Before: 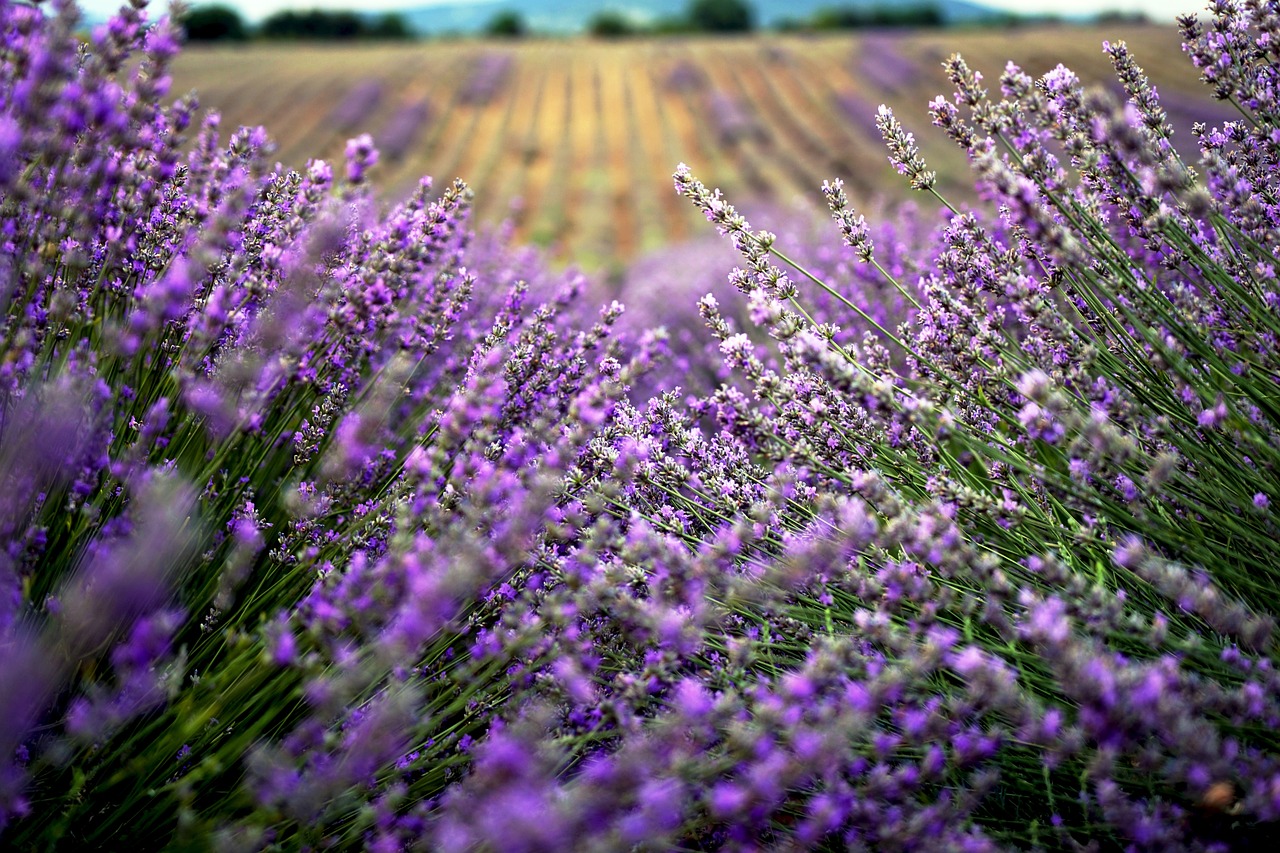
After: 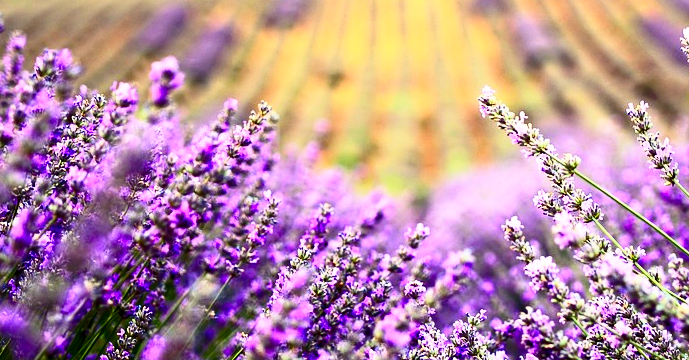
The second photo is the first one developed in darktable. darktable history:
contrast brightness saturation: contrast 0.4, brightness 0.1, saturation 0.21
color balance rgb: perceptual saturation grading › global saturation 35%, perceptual saturation grading › highlights -25%, perceptual saturation grading › shadows 25%, global vibrance 10%
crop: left 15.306%, top 9.065%, right 30.789%, bottom 48.638%
